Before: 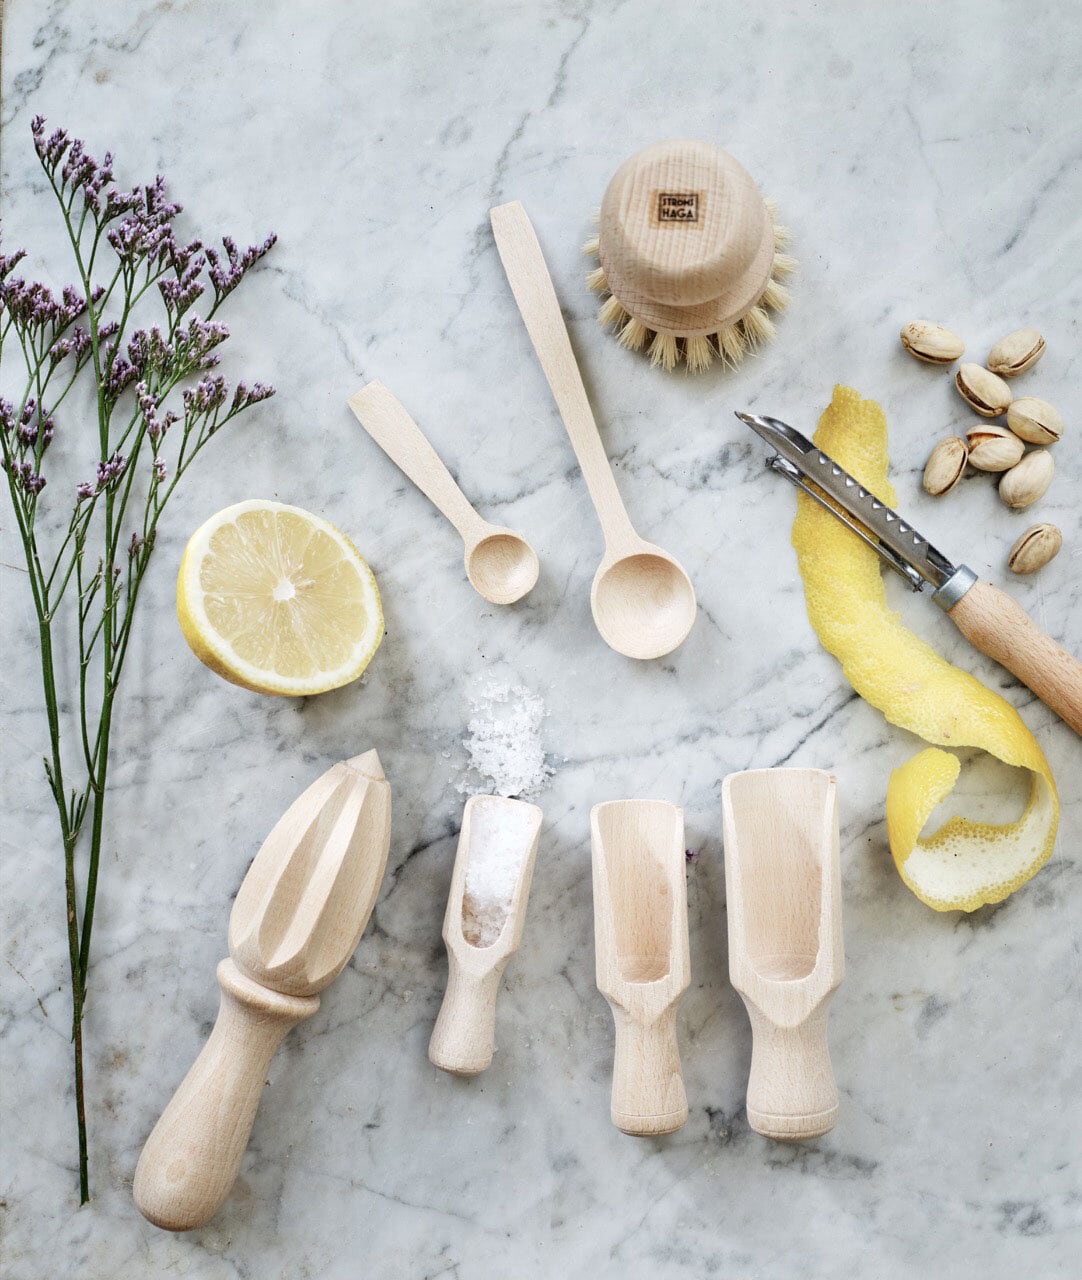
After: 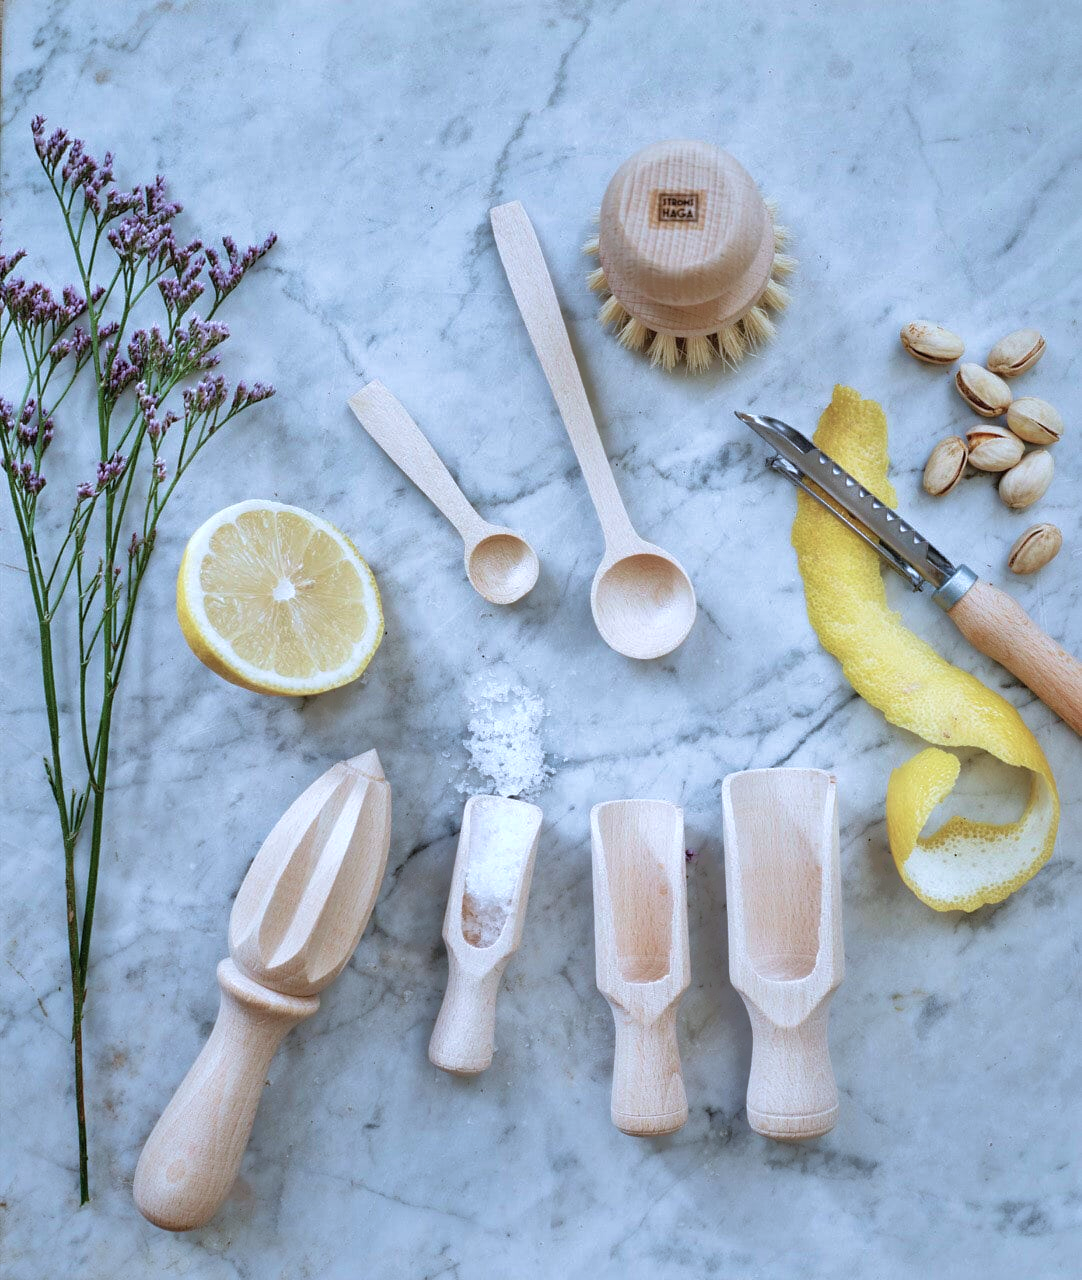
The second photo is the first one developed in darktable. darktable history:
velvia: on, module defaults
color correction: highlights a* -2.24, highlights b* -18.1
shadows and highlights: shadows 30
